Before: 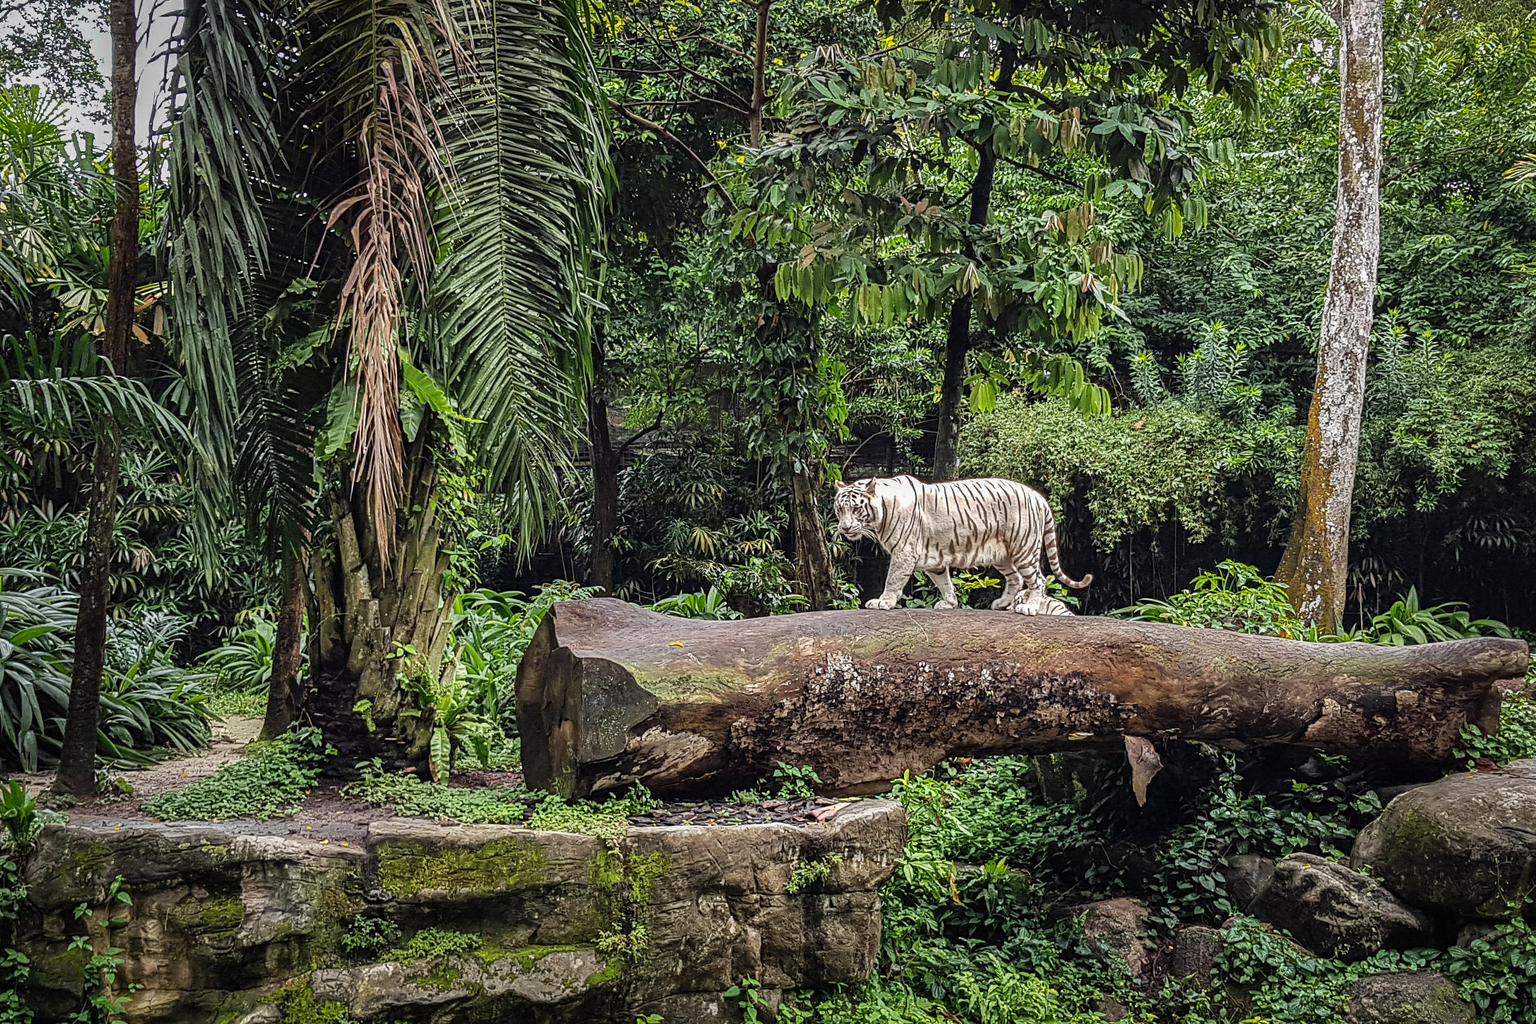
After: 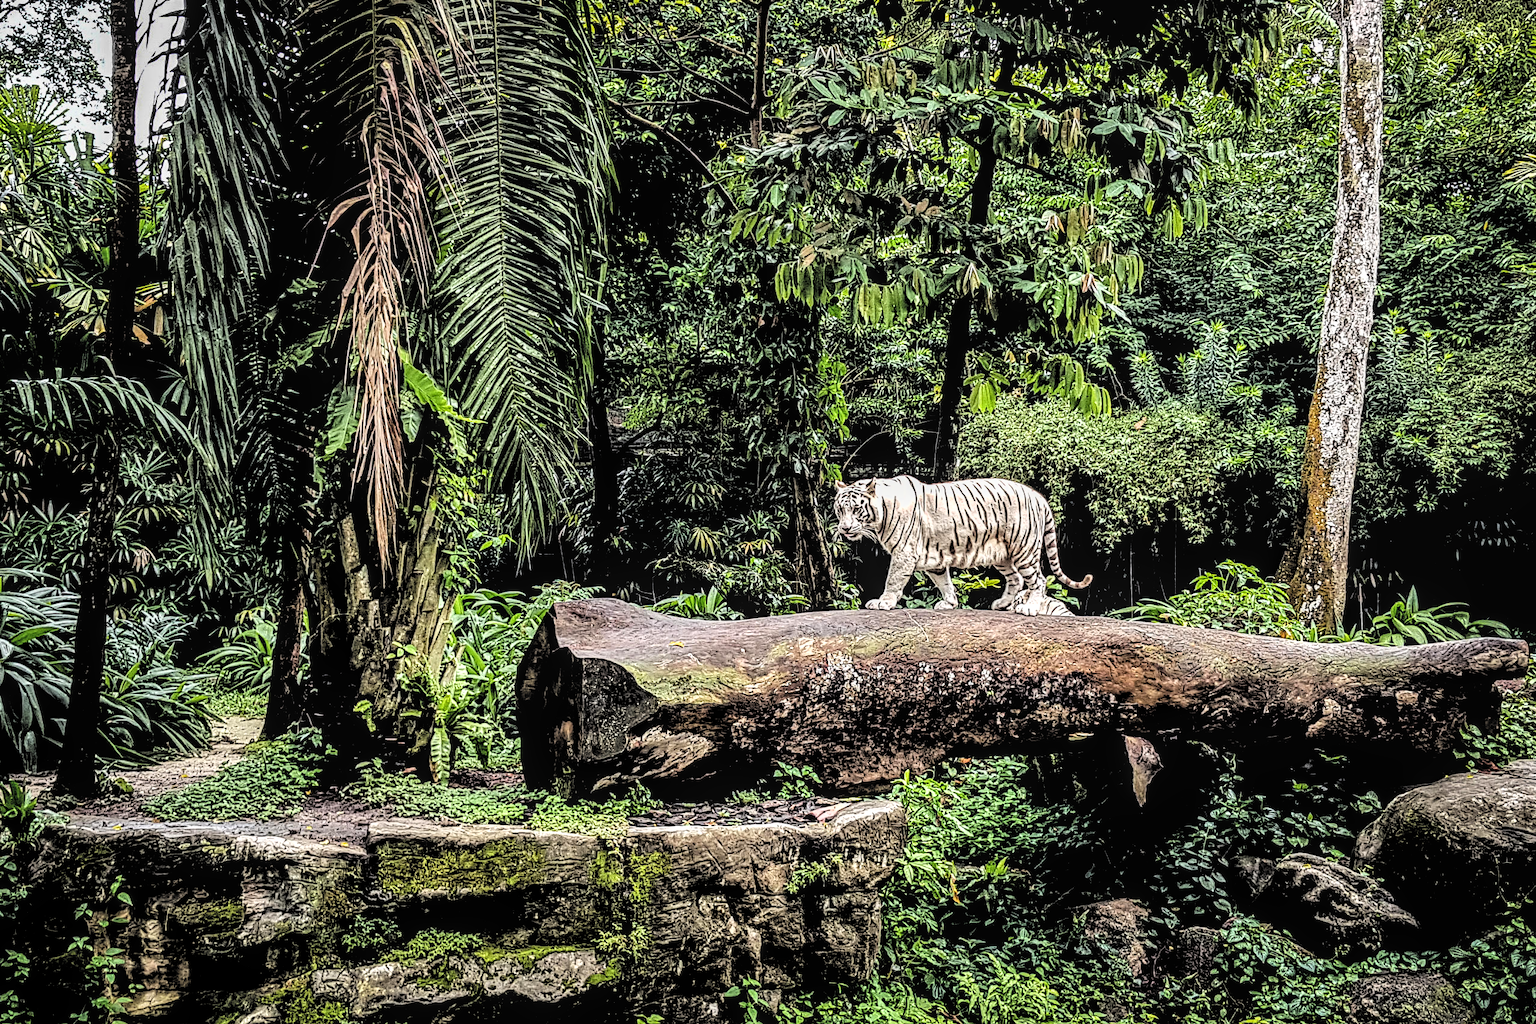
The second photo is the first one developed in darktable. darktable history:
contrast brightness saturation: saturation -0.05
local contrast: highlights 61%, detail 143%, midtone range 0.428
filmic rgb: middle gray luminance 13.55%, black relative exposure -1.97 EV, white relative exposure 3.1 EV, threshold 6 EV, target black luminance 0%, hardness 1.79, latitude 59.23%, contrast 1.728, highlights saturation mix 5%, shadows ↔ highlights balance -37.52%, add noise in highlights 0, color science v3 (2019), use custom middle-gray values true, iterations of high-quality reconstruction 0, contrast in highlights soft, enable highlight reconstruction true
